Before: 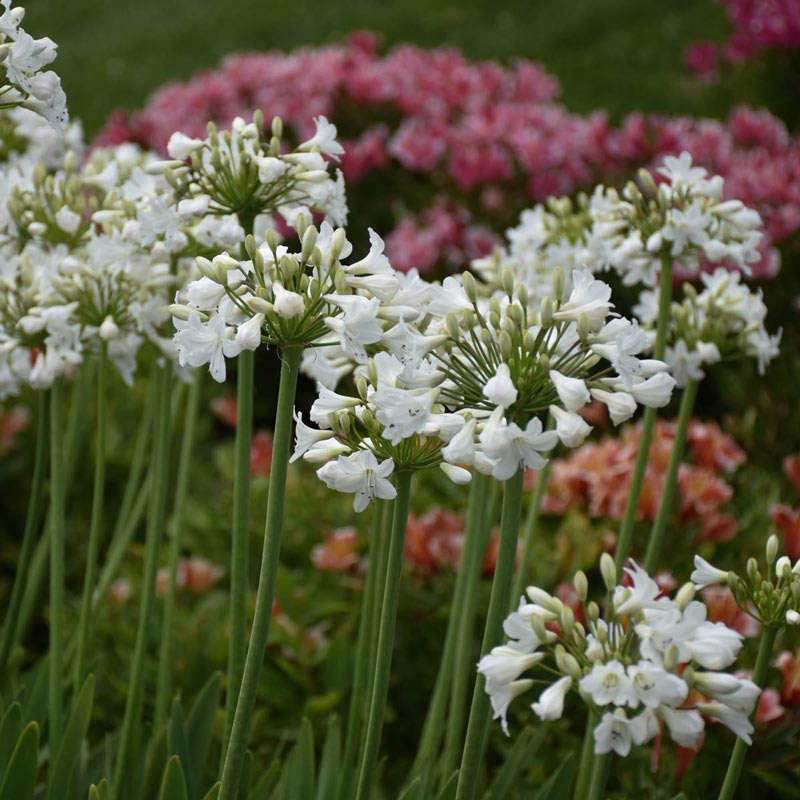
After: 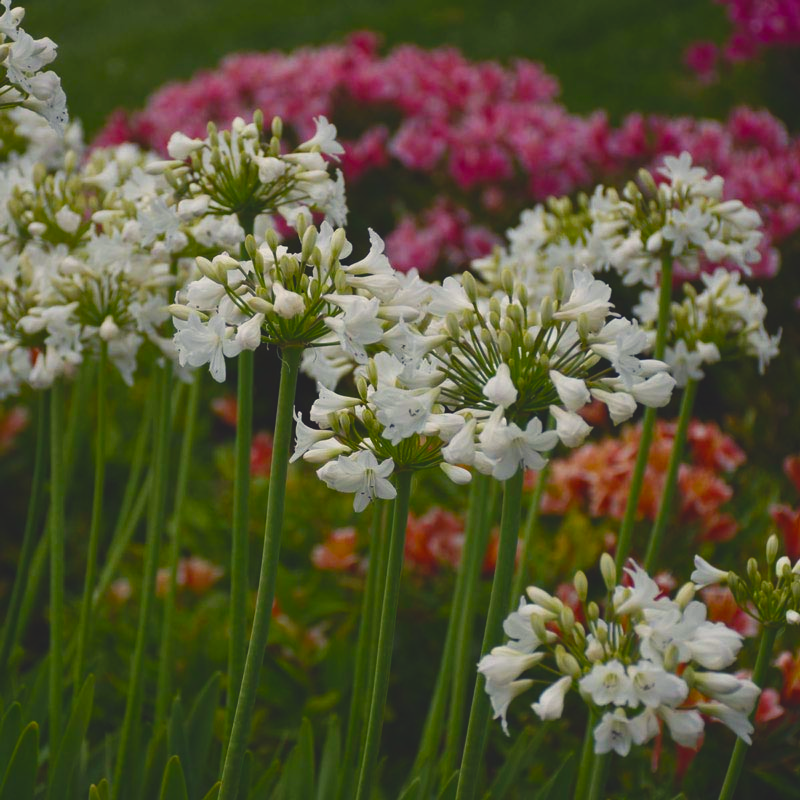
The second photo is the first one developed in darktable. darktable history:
color balance rgb: shadows lift › chroma 3%, shadows lift › hue 280.8°, power › hue 330°, highlights gain › chroma 3%, highlights gain › hue 75.6°, global offset › luminance 1.5%, perceptual saturation grading › global saturation 20%, perceptual saturation grading › highlights -25%, perceptual saturation grading › shadows 50%, global vibrance 30%
exposure: exposure -0.462 EV, compensate highlight preservation false
